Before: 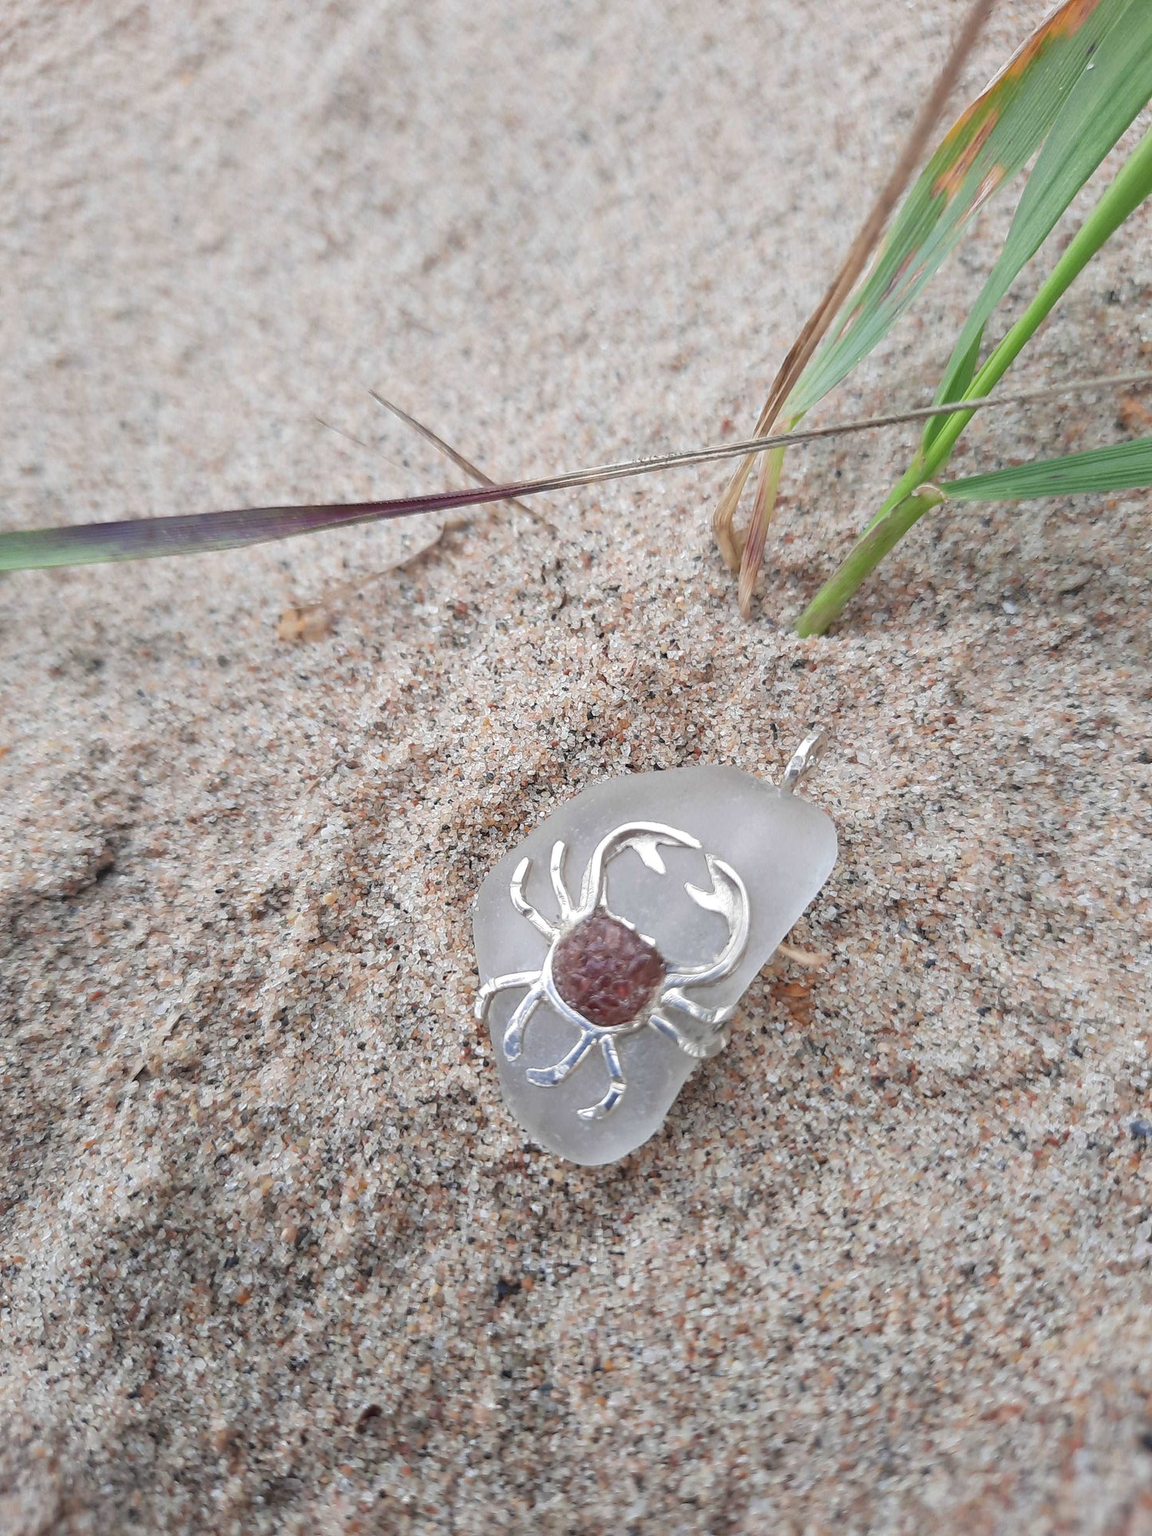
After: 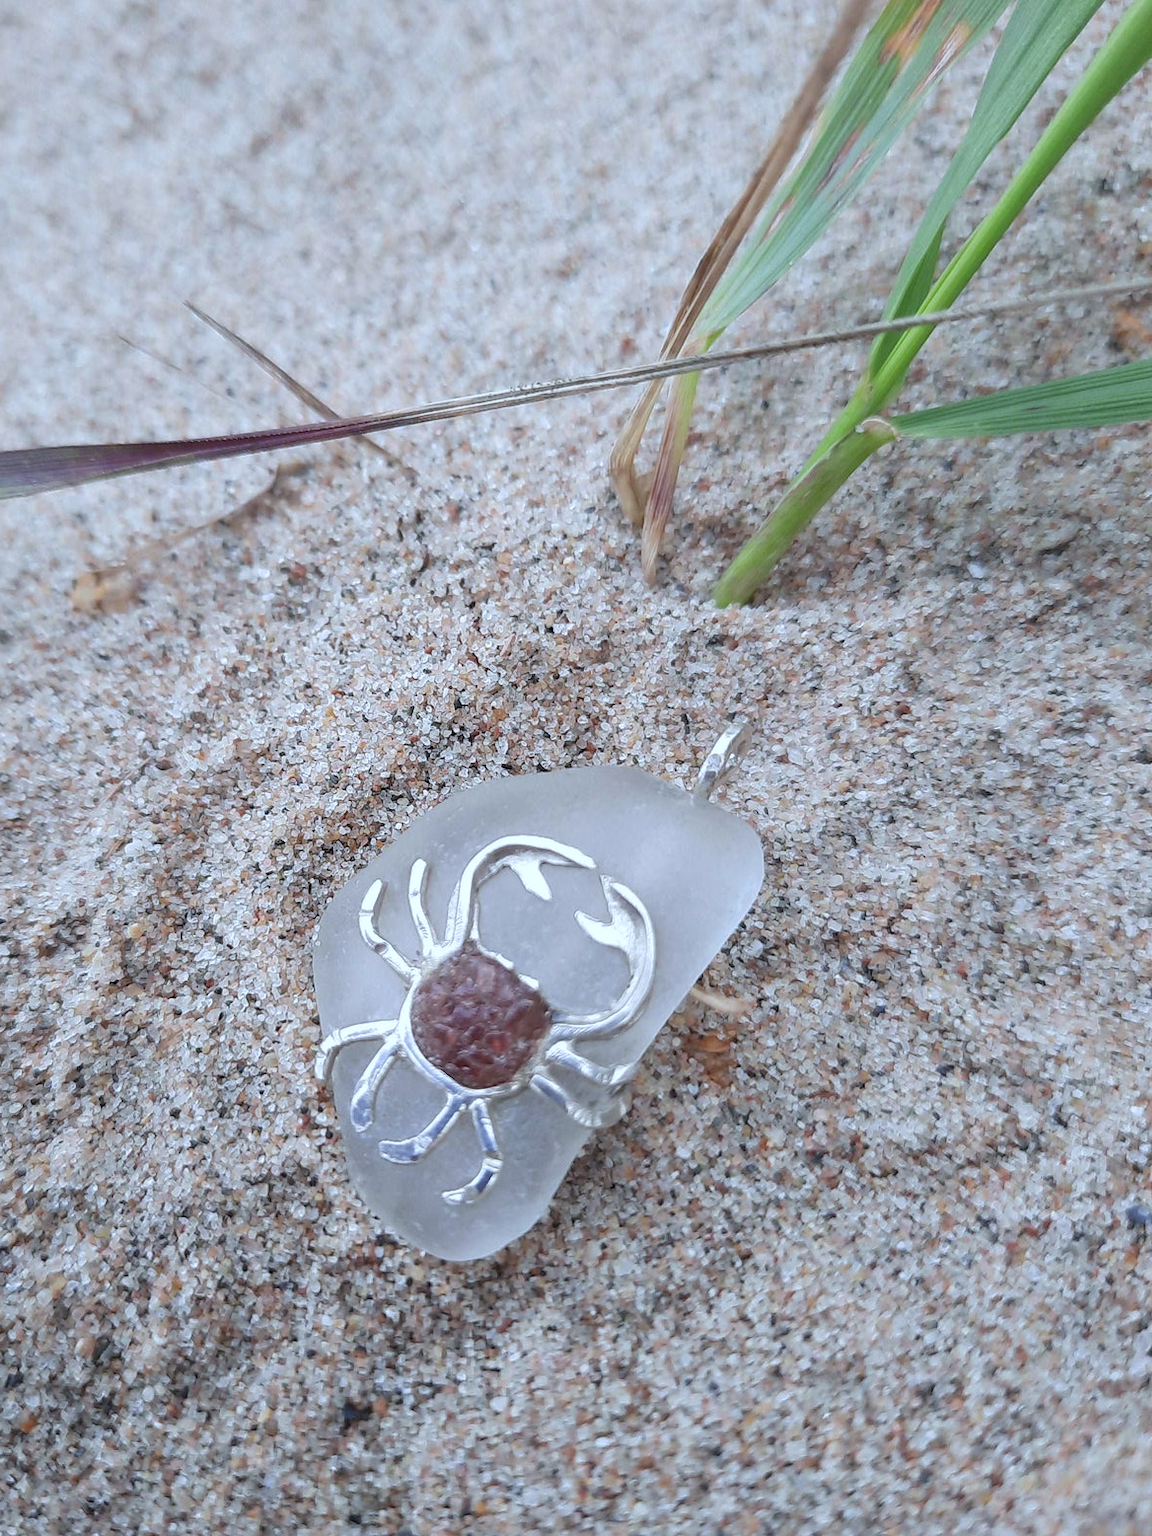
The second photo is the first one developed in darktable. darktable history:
white balance: red 0.924, blue 1.095
crop: left 19.159%, top 9.58%, bottom 9.58%
